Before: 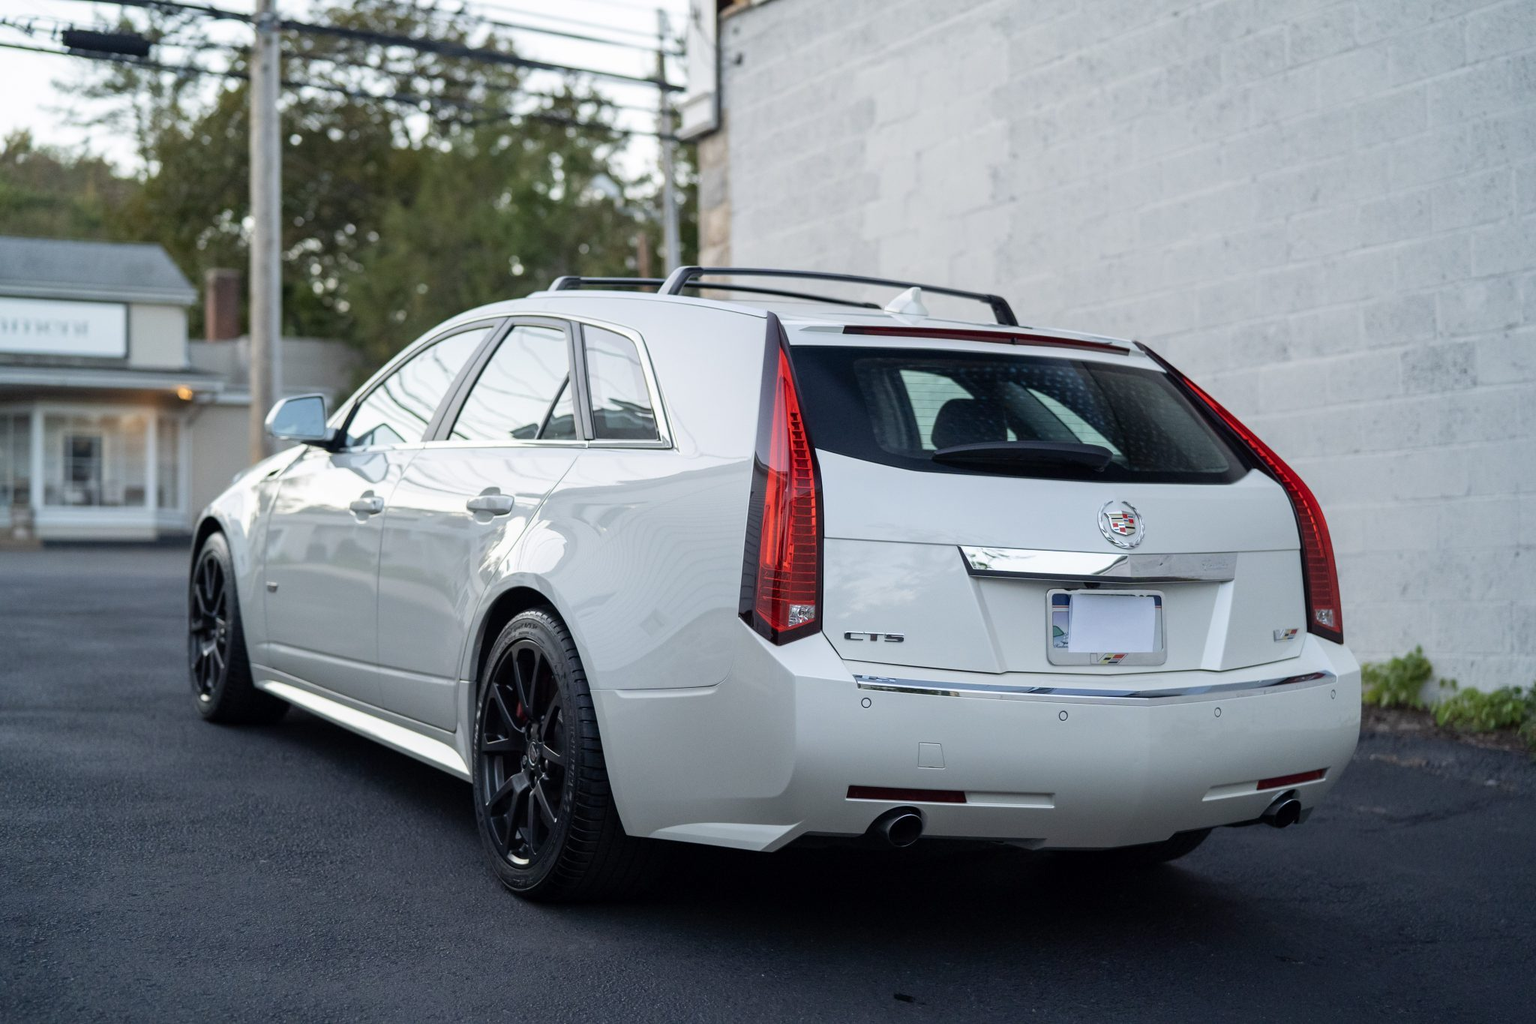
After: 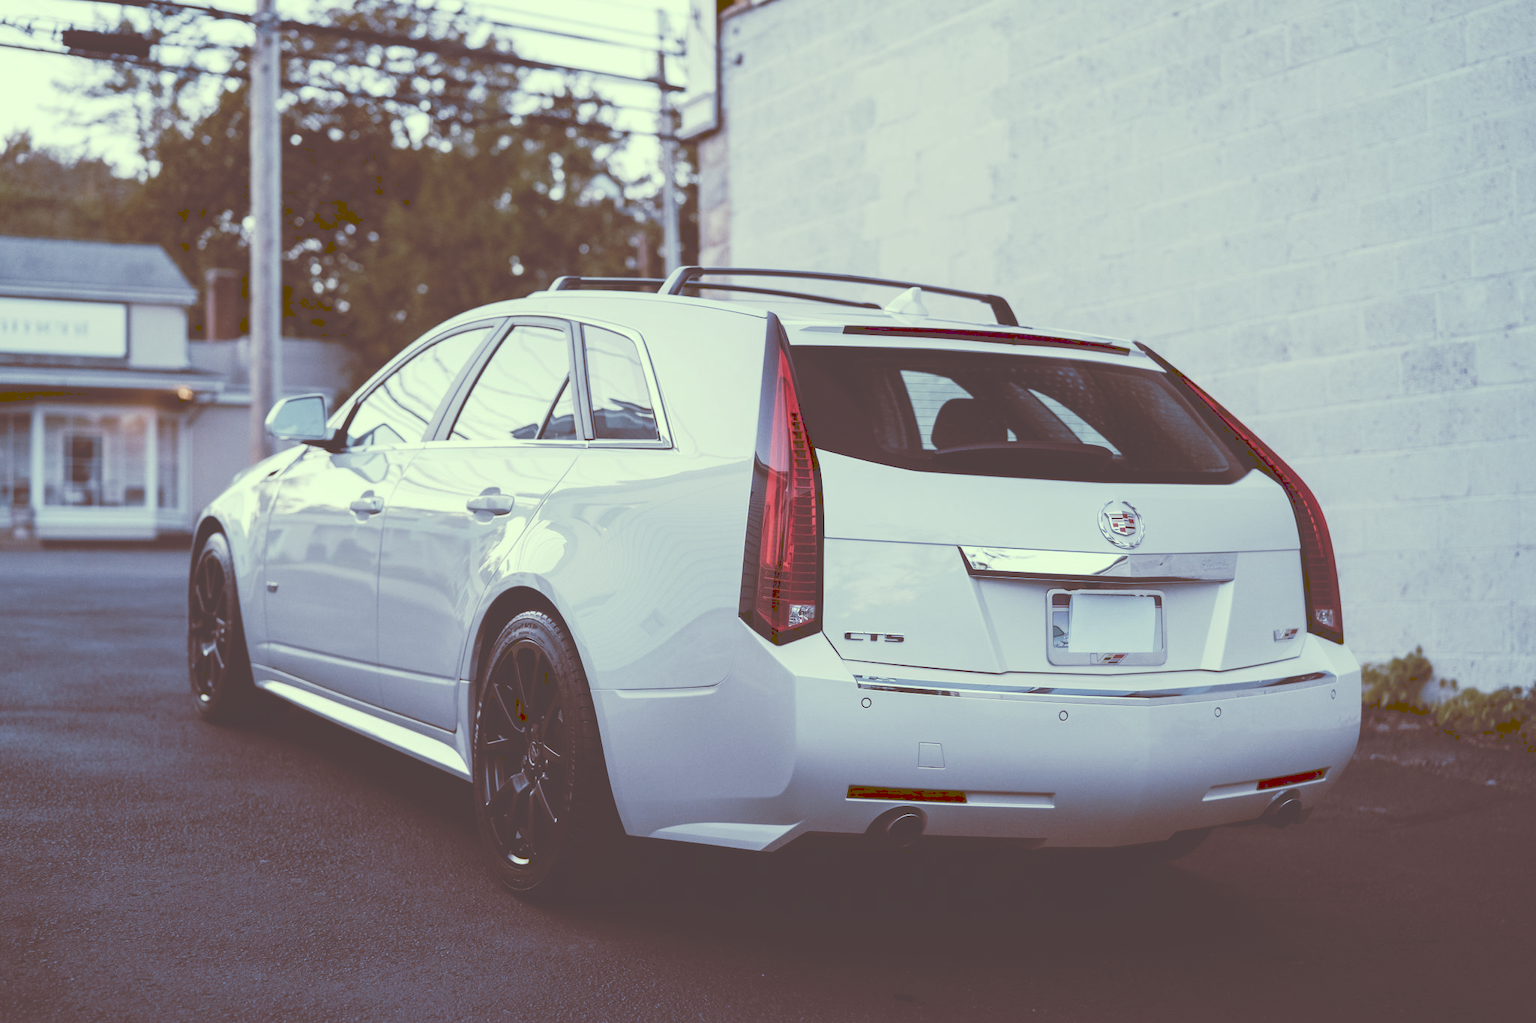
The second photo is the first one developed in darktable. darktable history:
tone curve: curves: ch0 [(0, 0) (0.003, 0.273) (0.011, 0.276) (0.025, 0.276) (0.044, 0.28) (0.069, 0.283) (0.1, 0.288) (0.136, 0.293) (0.177, 0.302) (0.224, 0.321) (0.277, 0.349) (0.335, 0.393) (0.399, 0.448) (0.468, 0.51) (0.543, 0.589) (0.623, 0.677) (0.709, 0.761) (0.801, 0.839) (0.898, 0.909) (1, 1)], preserve colors none
color look up table: target L [94.07, 85.23, 87.01, 78.69, 53.34, 52.73, 51.96, 50.96, 57.53, 43.91, 27.29, 11.04, 201, 76.05, 71.66, 66.58, 58.94, 59.01, 54.36, 51.54, 49, 45.46, 28.6, 19.18, 9.005, 6.833, 87.14, 80.2, 64.35, 65.35, 67.75, 59.6, 47.47, 53.24, 36.3, 37.67, 41.73, 26.1, 25.15, 14.96, 15.75, 7.865, 93.29, 77.14, 79.45, 71.11, 54.9, 34.66, 38.48], target a [-14.77, -13.69, -44.49, -51.21, -28.21, 5.824, -19.7, -6.582, -7.965, -14.06, 0.114, 34.65, 0, 3.228, 15.22, 25.1, 43.96, 23.64, 56.79, 32.22, 9.327, 58.57, 14.71, 47.34, 43.47, 38.83, 0.331, 14.56, 4.238, 32.01, -6.721, 40.57, 32.54, 27.87, 19.1, 9.833, 25.35, 28.41, 15.05, 29.19, 40.68, 41.17, -23.81, -10.08, -22.56, -25.99, -7.784, 4.73, -1.855], target b [26.89, 45.79, 16.04, 36.75, 32.47, 35.45, 20.31, 13.86, -5.742, -3.157, 46.15, 18.33, -0.001, 4.86, 18.81, 29.81, 12.07, -2.688, 1.468, 25.1, 0.491, 41.39, 42.46, 32.4, 14.9, 11.19, 5.571, -6.508, -16.28, -11.57, -24.68, -22.46, -10.96, -32.7, -12.27, -37.44, -54.32, 1.892, -48.63, 24.96, -14.45, 12.77, 15.04, -2.123, -5.31, -8.584, -14.72, -4.394, -24.8], num patches 49
